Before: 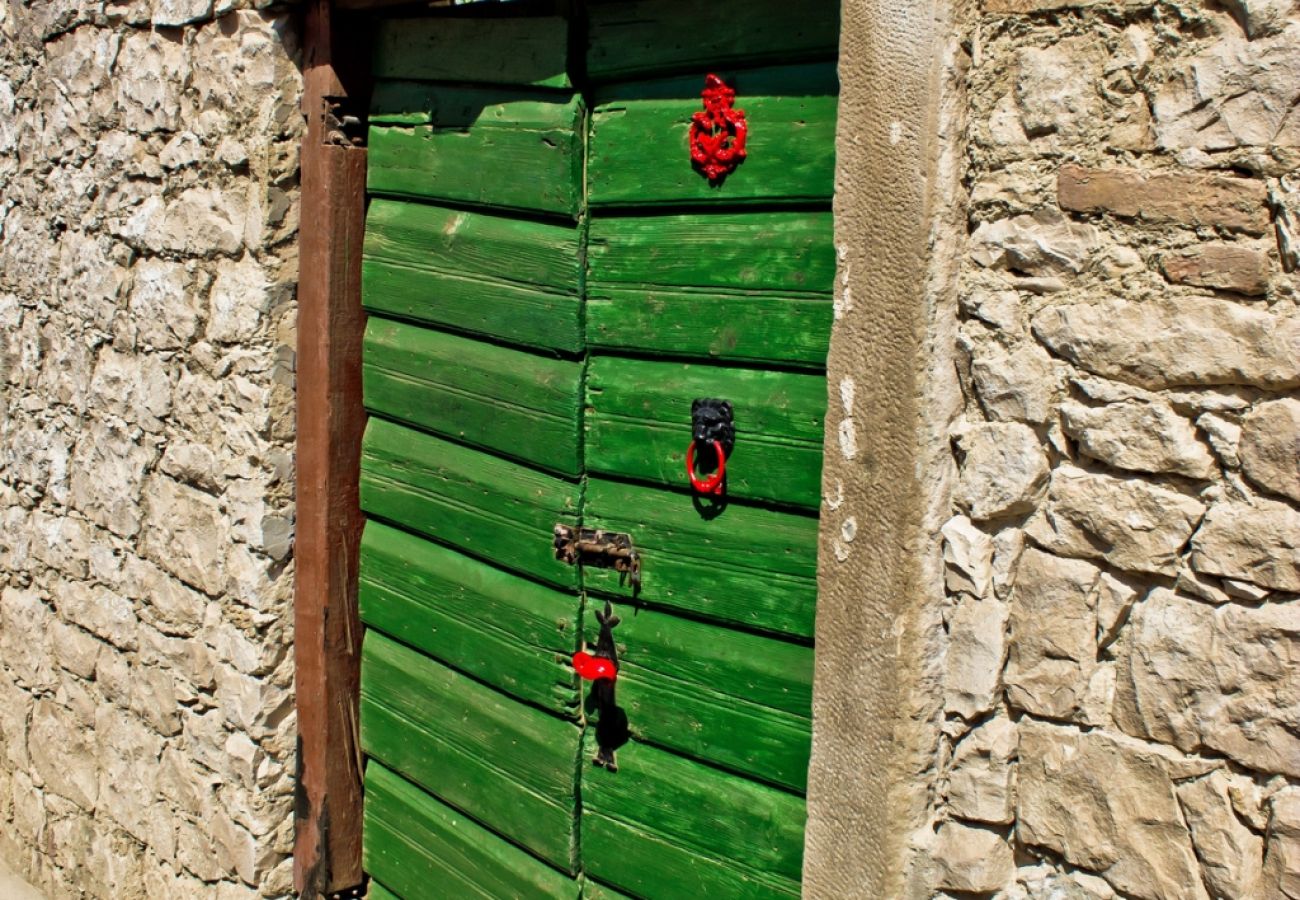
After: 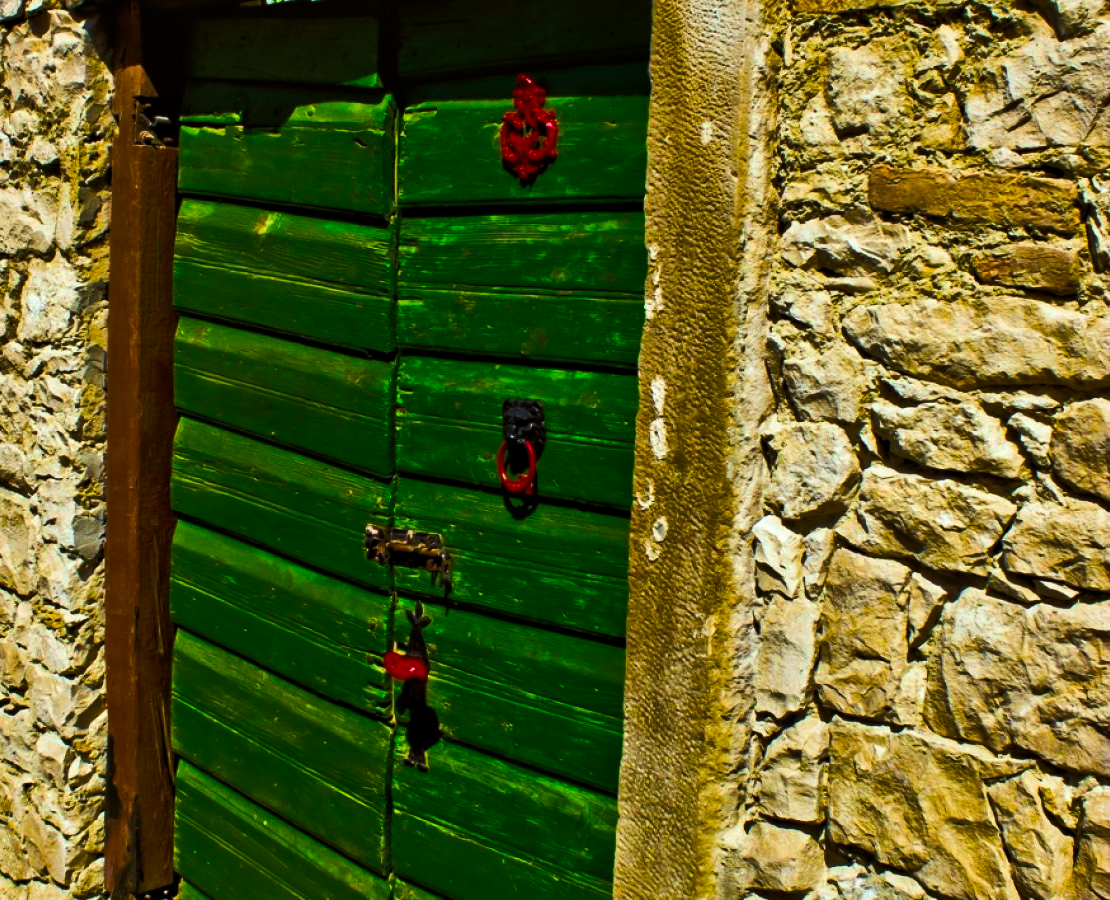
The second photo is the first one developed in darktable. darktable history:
contrast equalizer: octaves 7, y [[0.6 ×6], [0.55 ×6], [0 ×6], [0 ×6], [0 ×6]], mix 0.29
crop and rotate: left 14.584%
color balance rgb: linear chroma grading › global chroma 40.15%, perceptual saturation grading › global saturation 60.58%, perceptual saturation grading › highlights 20.44%, perceptual saturation grading › shadows -50.36%, perceptual brilliance grading › highlights 2.19%, perceptual brilliance grading › mid-tones -50.36%, perceptual brilliance grading › shadows -50.36%
color balance: lift [1.004, 1.002, 1.002, 0.998], gamma [1, 1.007, 1.002, 0.993], gain [1, 0.977, 1.013, 1.023], contrast -3.64%
